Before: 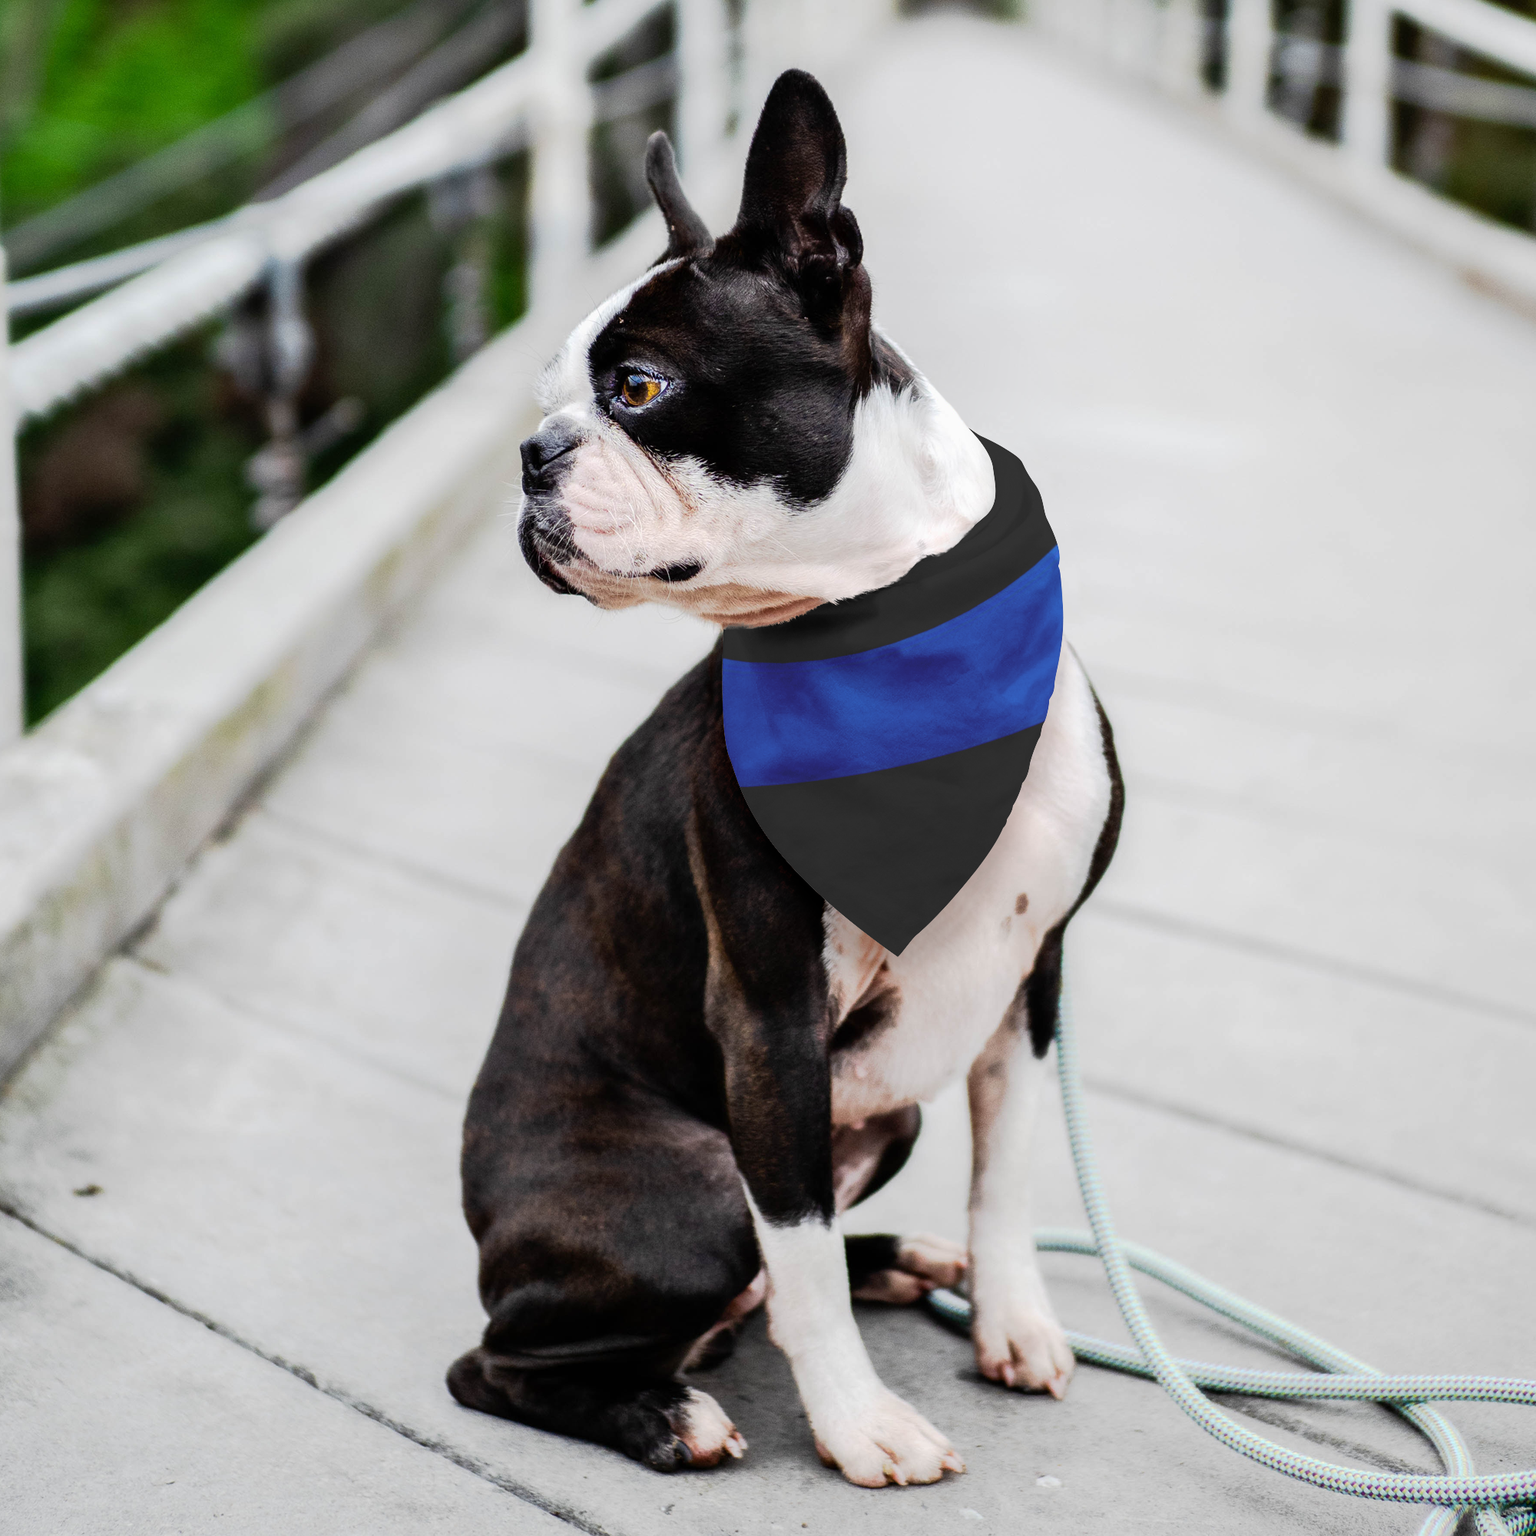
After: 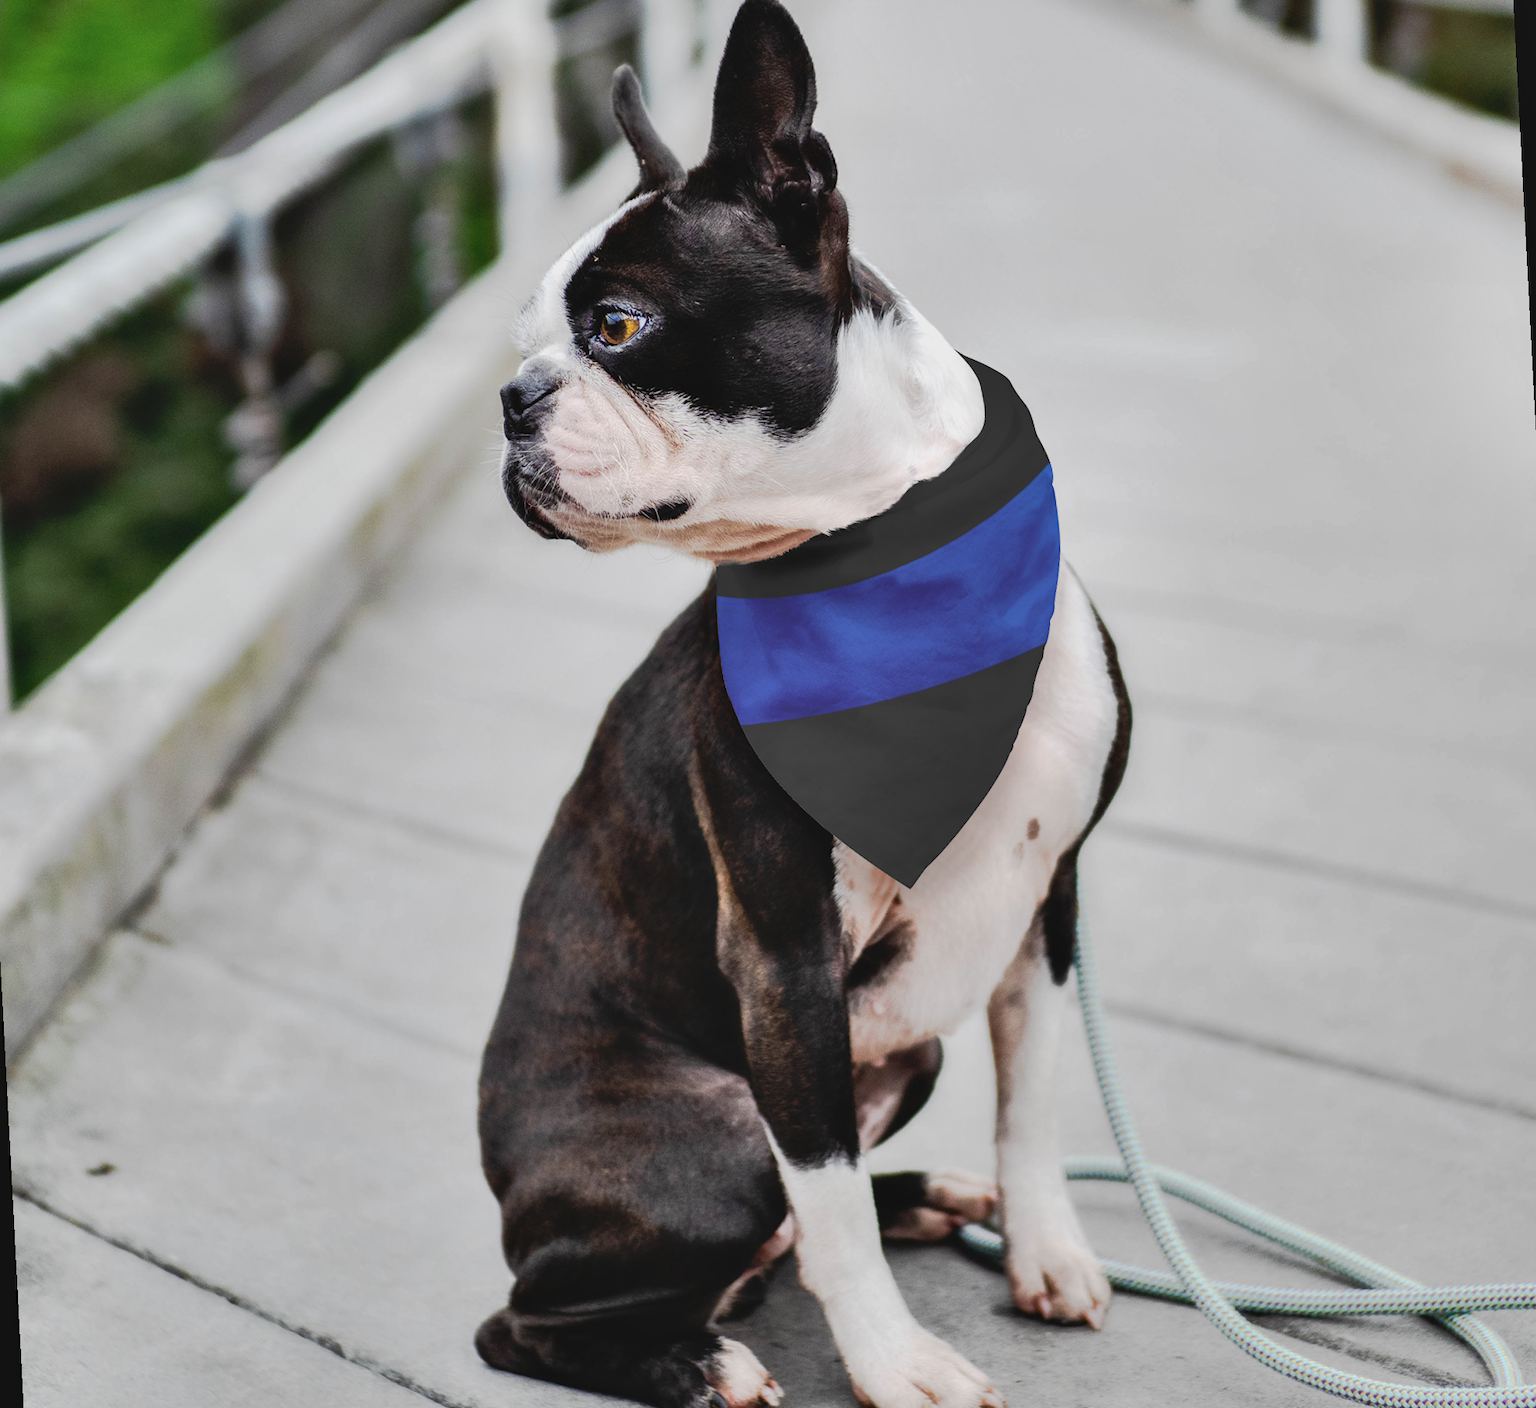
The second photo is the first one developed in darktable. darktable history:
white balance: emerald 1
shadows and highlights: soften with gaussian
rotate and perspective: rotation -3°, crop left 0.031, crop right 0.968, crop top 0.07, crop bottom 0.93
contrast brightness saturation: contrast -0.1, saturation -0.1
